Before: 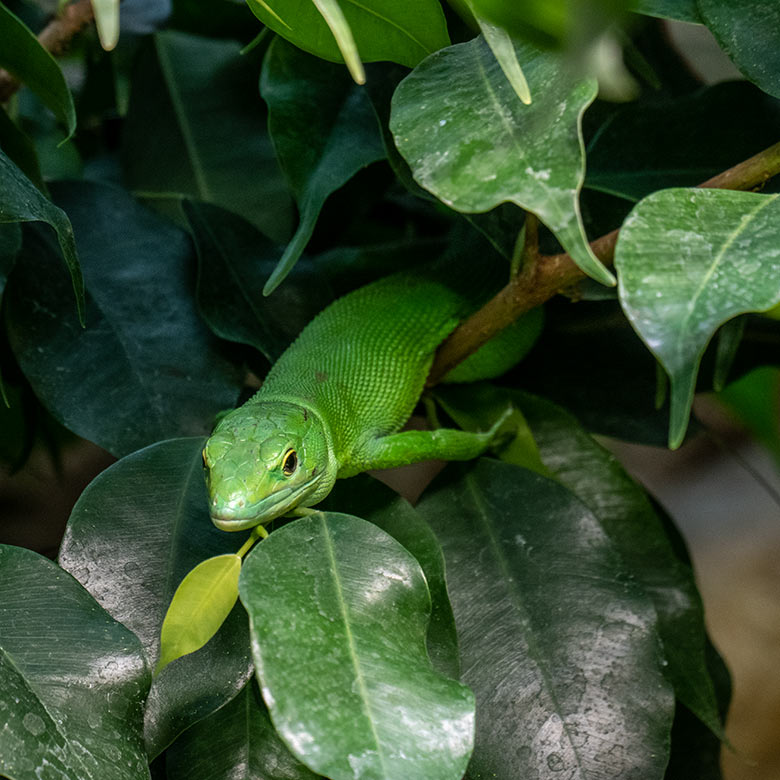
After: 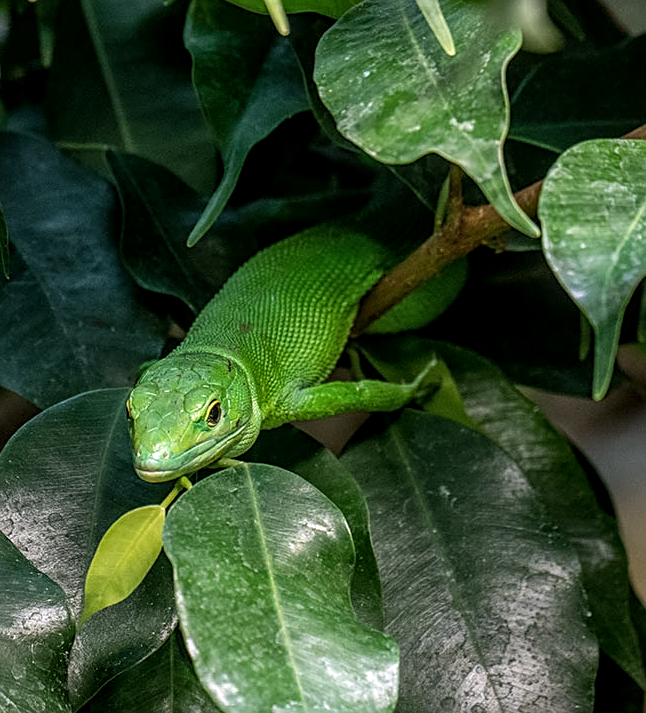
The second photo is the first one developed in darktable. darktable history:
local contrast: on, module defaults
sharpen: on, module defaults
crop: left 9.78%, top 6.314%, right 7.316%, bottom 2.178%
